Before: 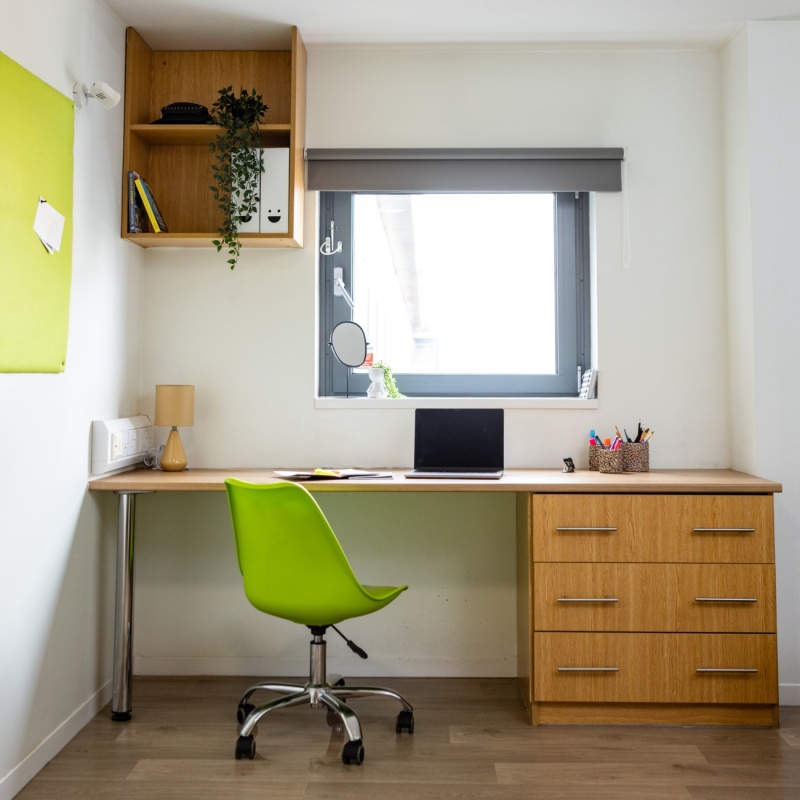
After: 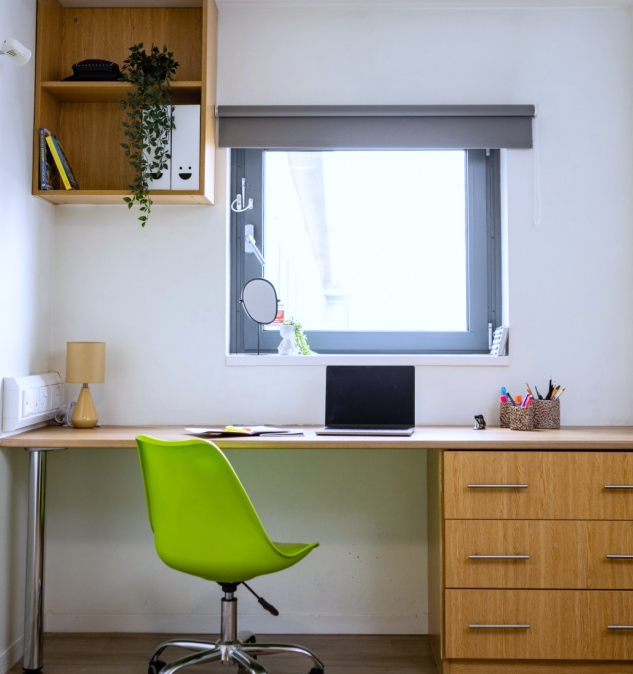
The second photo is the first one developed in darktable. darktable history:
crop: left 11.225%, top 5.381%, right 9.565%, bottom 10.314%
white balance: red 0.967, blue 1.119, emerald 0.756
